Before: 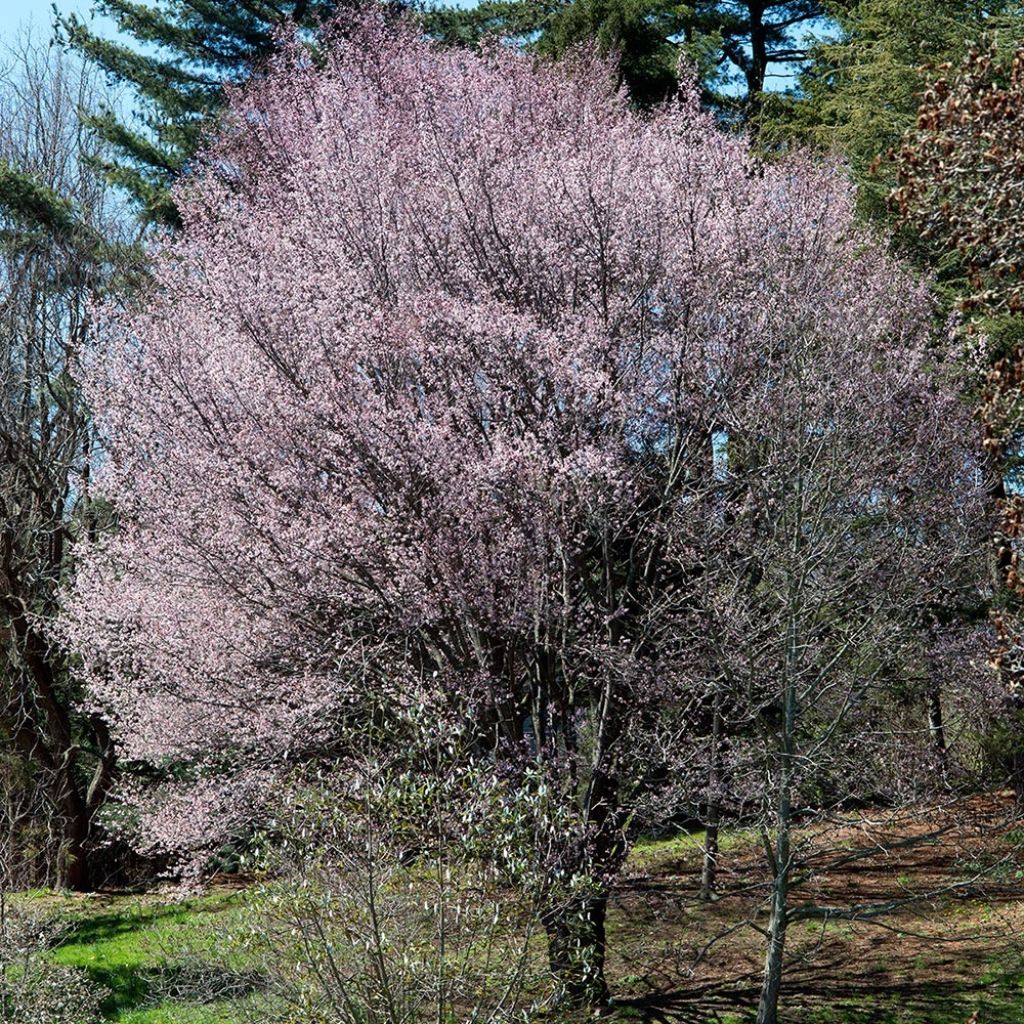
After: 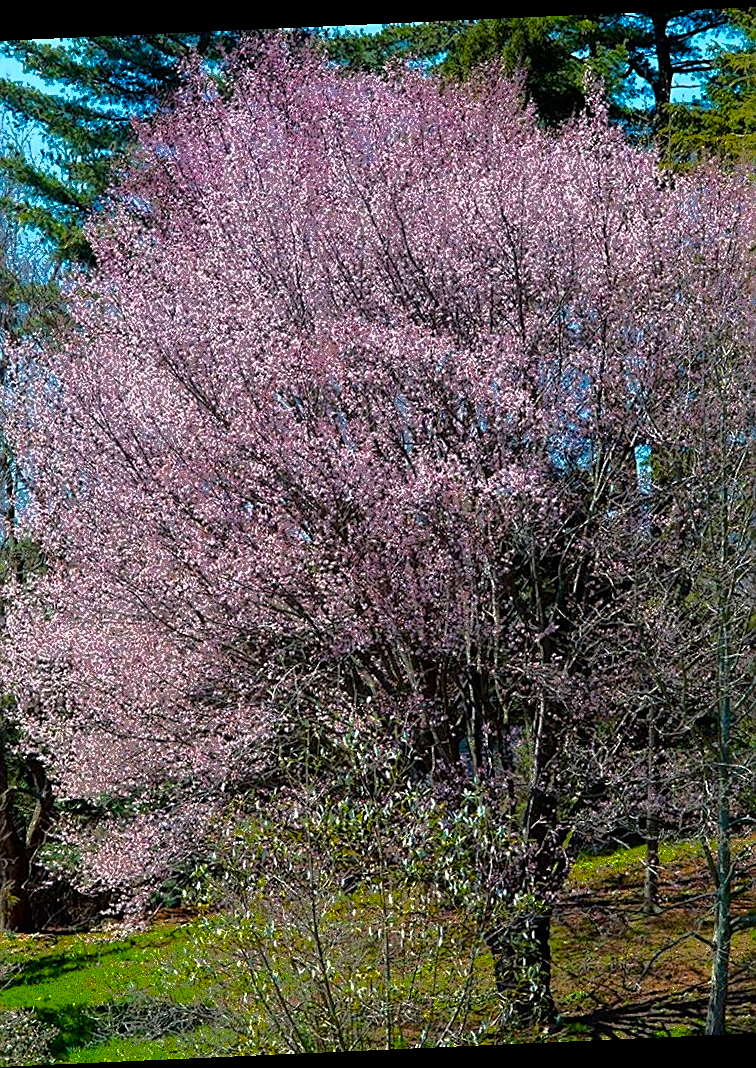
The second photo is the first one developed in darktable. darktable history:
fill light: exposure -0.73 EV, center 0.69, width 2.2
sharpen: on, module defaults
rotate and perspective: rotation -2.56°, automatic cropping off
color balance rgb: perceptual saturation grading › global saturation 100%
crop and rotate: left 9.061%, right 20.142%
